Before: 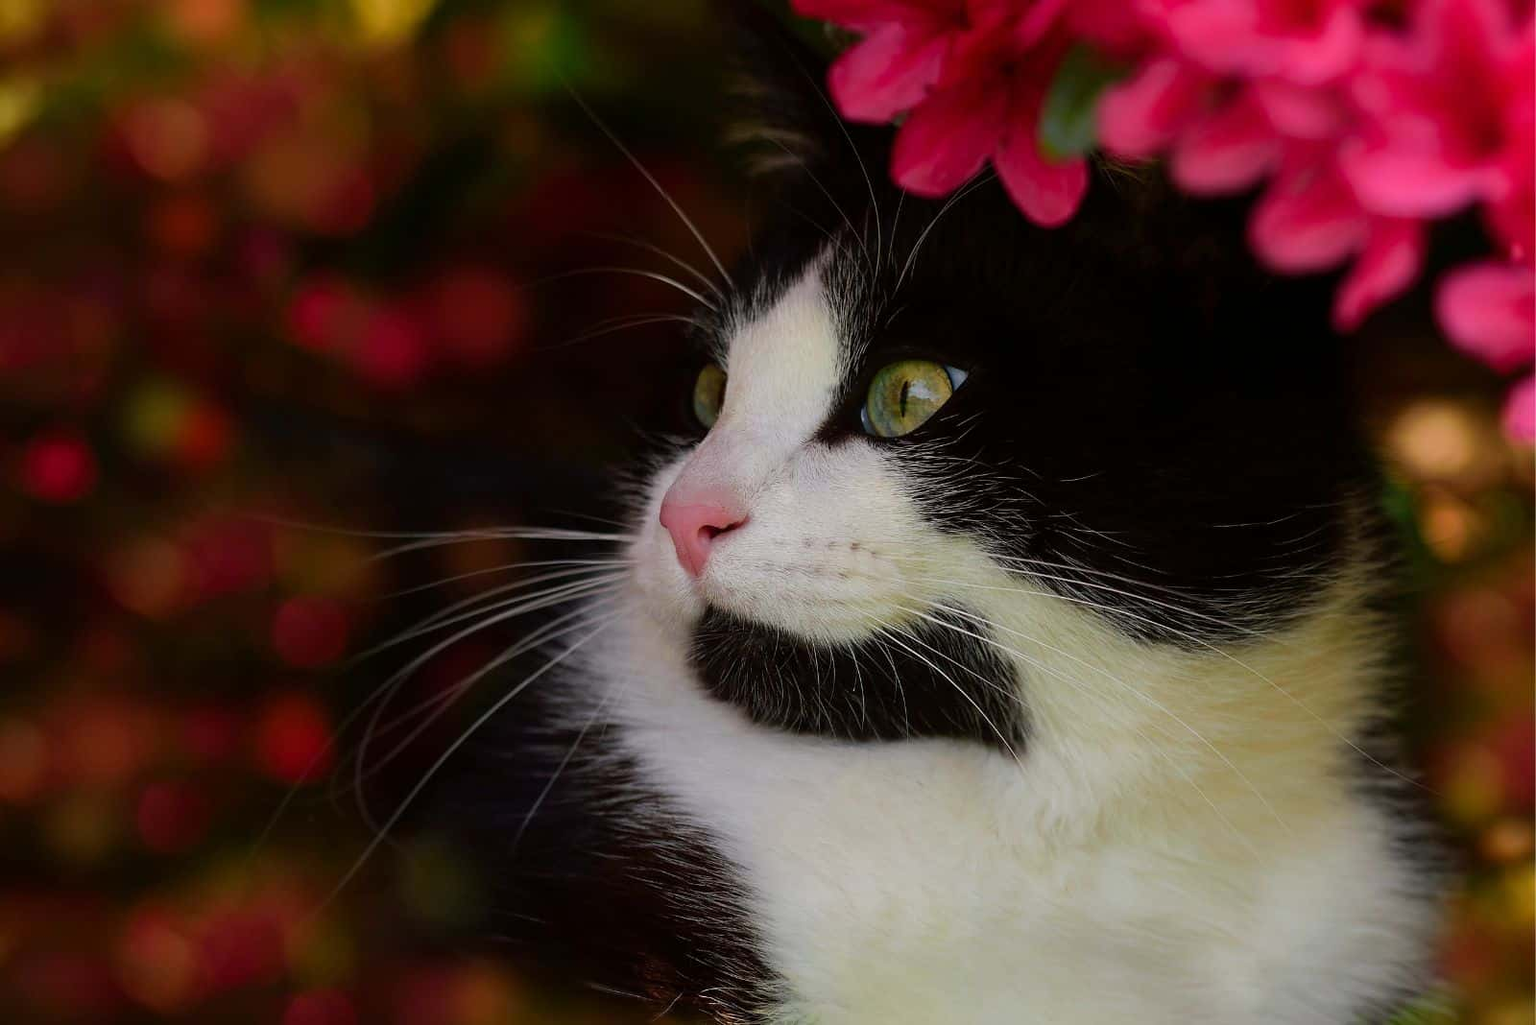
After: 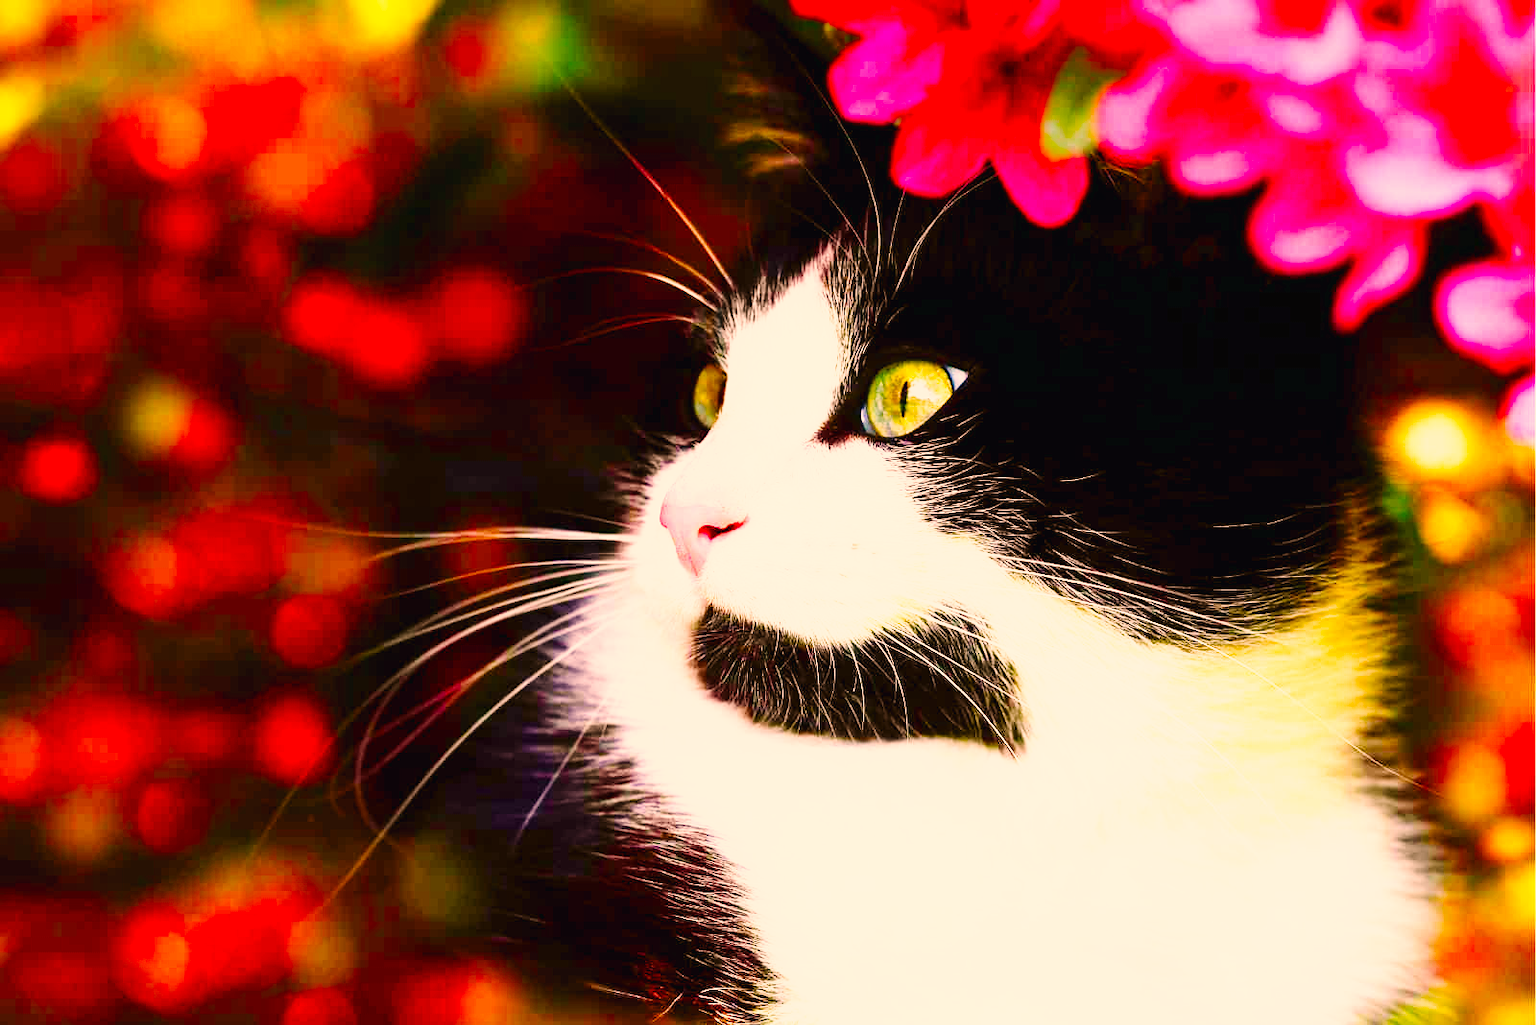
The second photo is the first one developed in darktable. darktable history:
color balance rgb: perceptual saturation grading › global saturation 44.792%, perceptual saturation grading › highlights -49.205%, perceptual saturation grading › shadows 29.84%, perceptual brilliance grading › global brilliance 10.217%, global vibrance 20%
exposure: exposure 1.237 EV, compensate highlight preservation false
color correction: highlights a* 17.52, highlights b* 18.8
base curve: curves: ch0 [(0, 0.003) (0.001, 0.002) (0.006, 0.004) (0.02, 0.022) (0.048, 0.086) (0.094, 0.234) (0.162, 0.431) (0.258, 0.629) (0.385, 0.8) (0.548, 0.918) (0.751, 0.988) (1, 1)], preserve colors none
